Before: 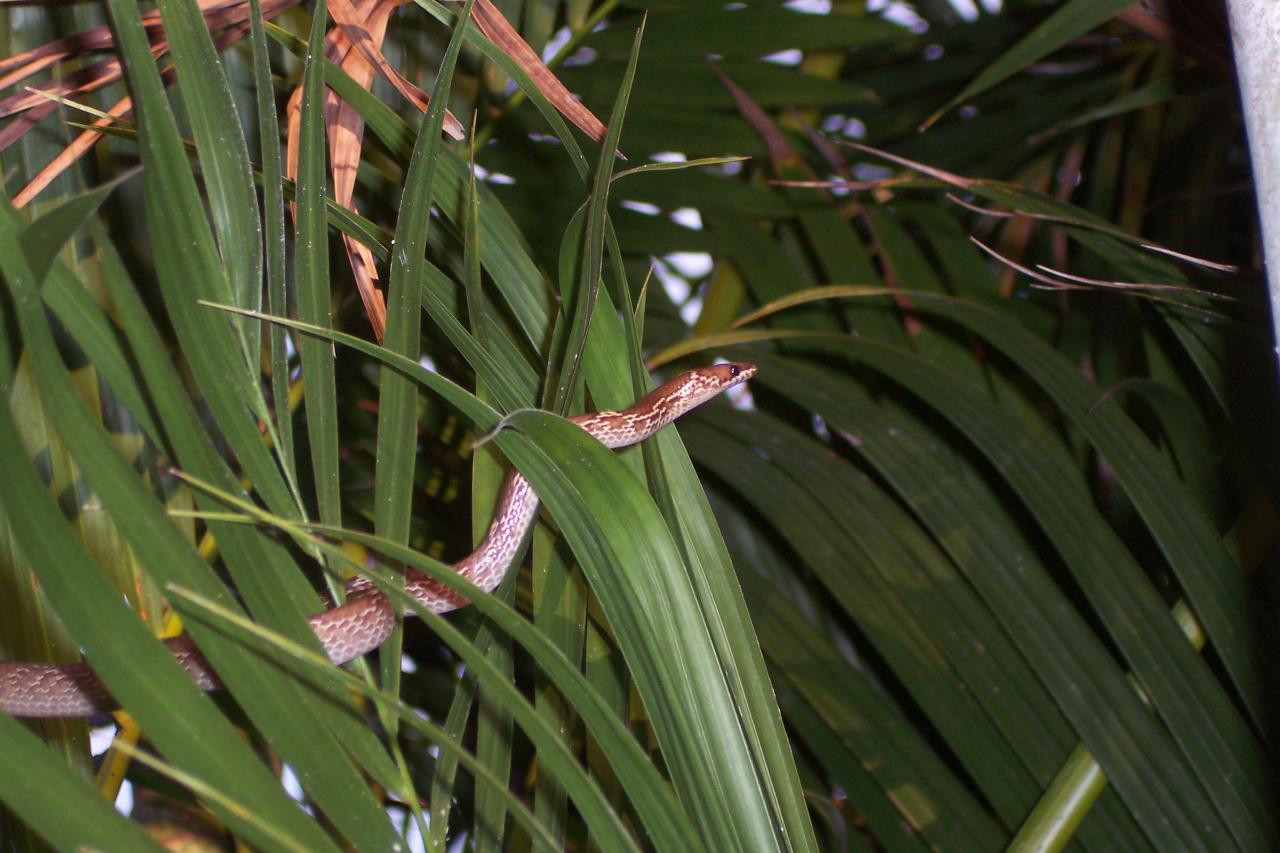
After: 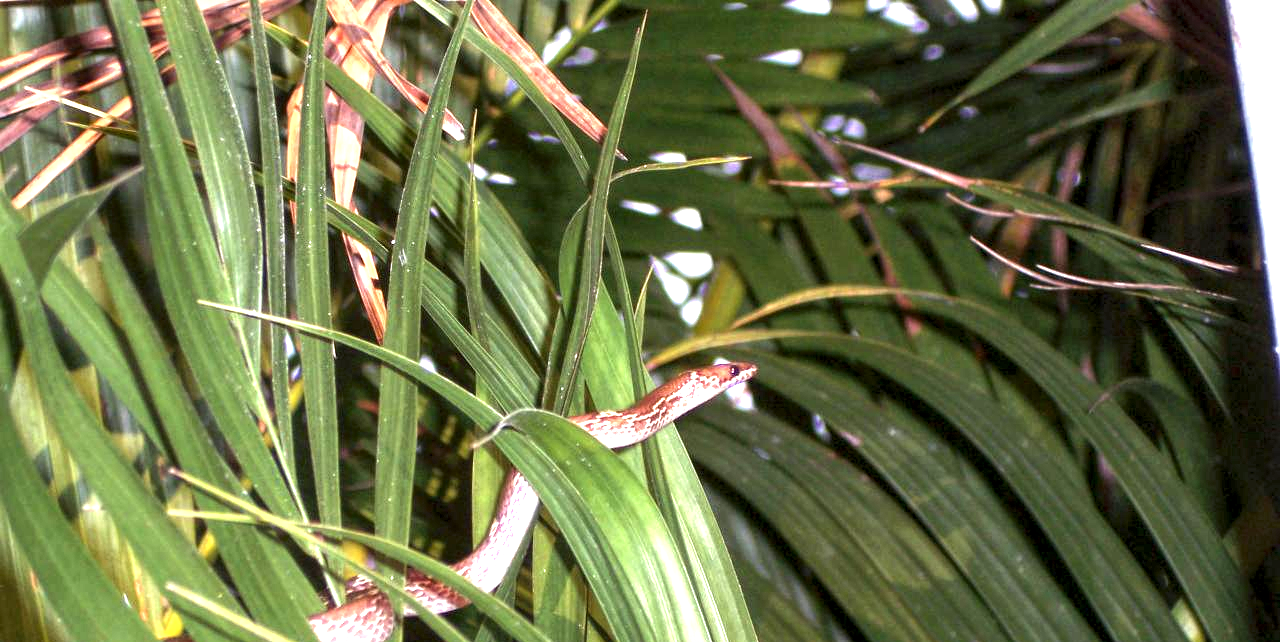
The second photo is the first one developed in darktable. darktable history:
crop: bottom 24.657%
local contrast: highlights 105%, shadows 101%, detail 199%, midtone range 0.2
exposure: black level correction 0, exposure 1.517 EV, compensate highlight preservation false
